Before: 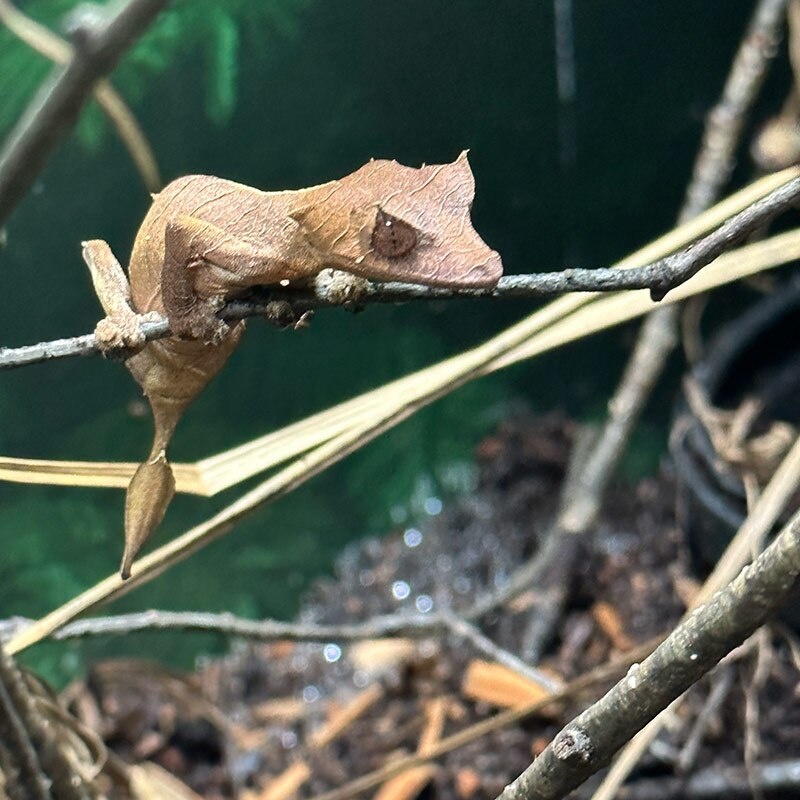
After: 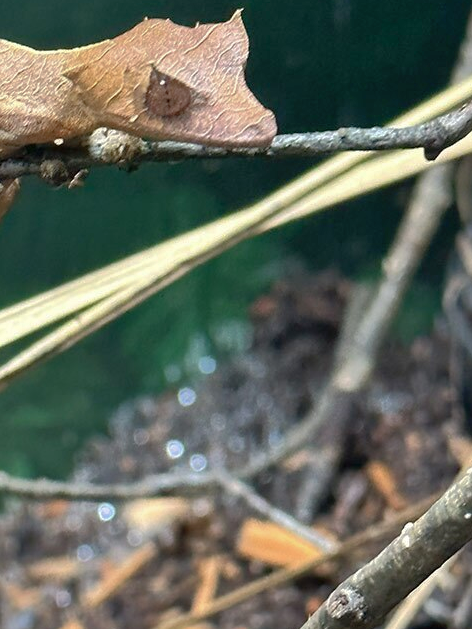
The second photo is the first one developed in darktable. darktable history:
crop and rotate: left 28.256%, top 17.734%, right 12.656%, bottom 3.573%
shadows and highlights: on, module defaults
